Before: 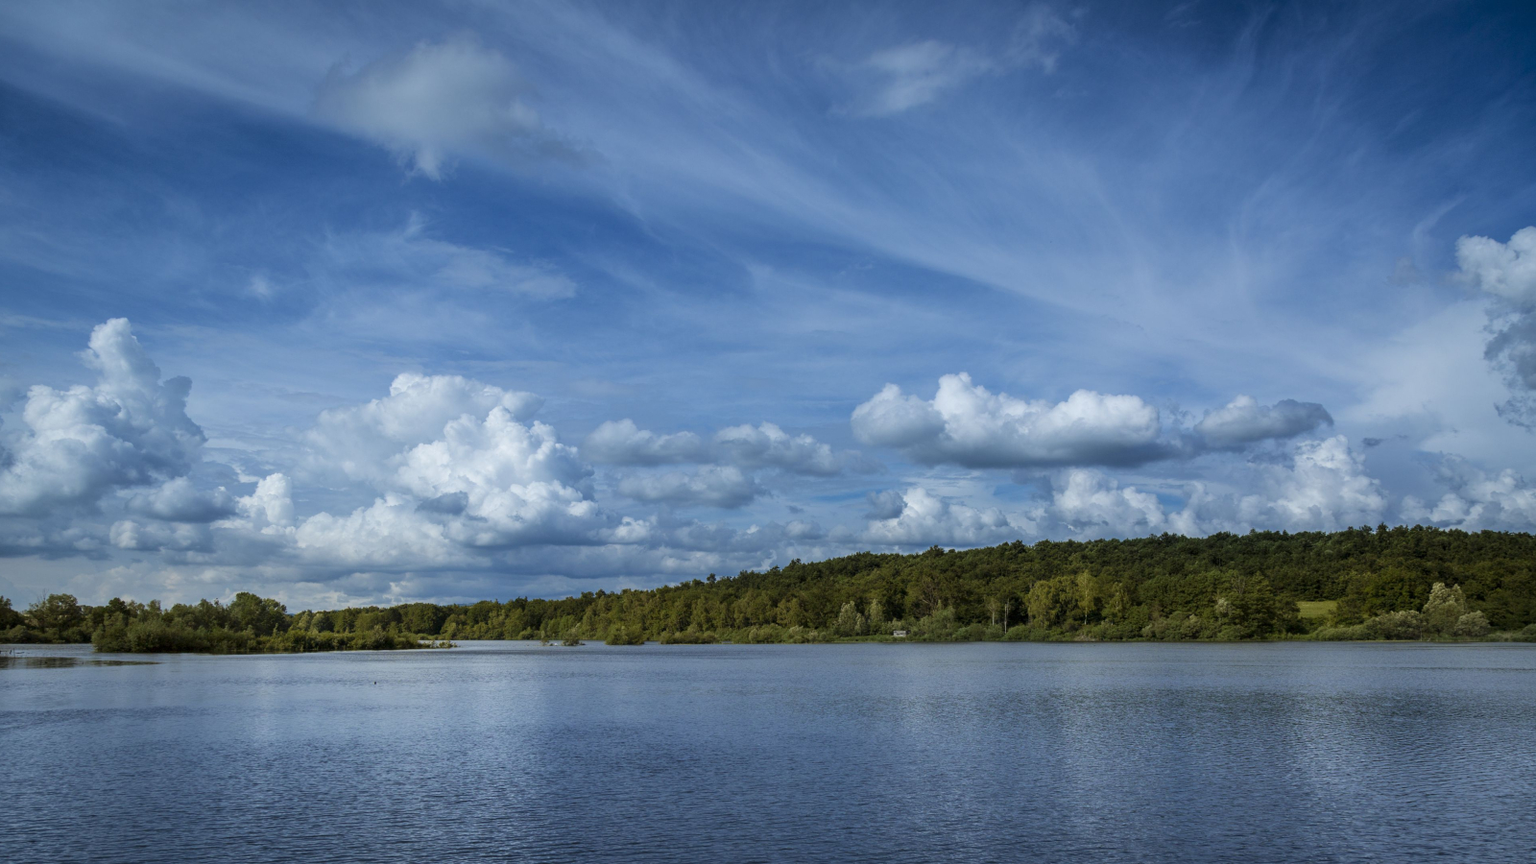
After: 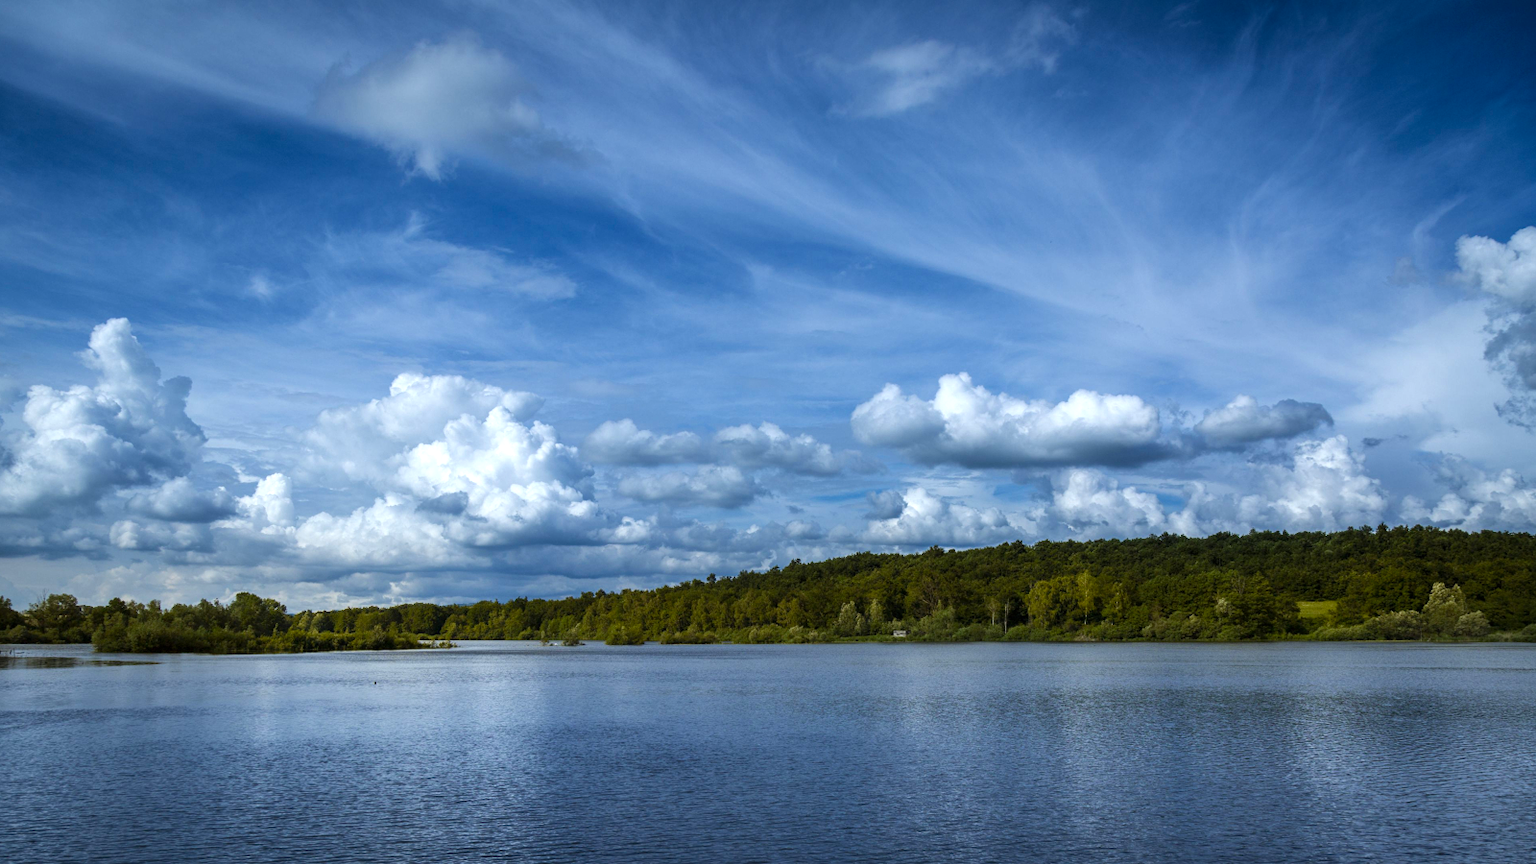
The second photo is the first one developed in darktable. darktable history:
color balance rgb: perceptual saturation grading › global saturation 9.446%, perceptual saturation grading › highlights -13.589%, perceptual saturation grading › mid-tones 14.162%, perceptual saturation grading › shadows 22.947%, perceptual brilliance grading › highlights 15.81%, perceptual brilliance grading › mid-tones 6.079%, perceptual brilliance grading › shadows -14.768%, global vibrance 14.564%
